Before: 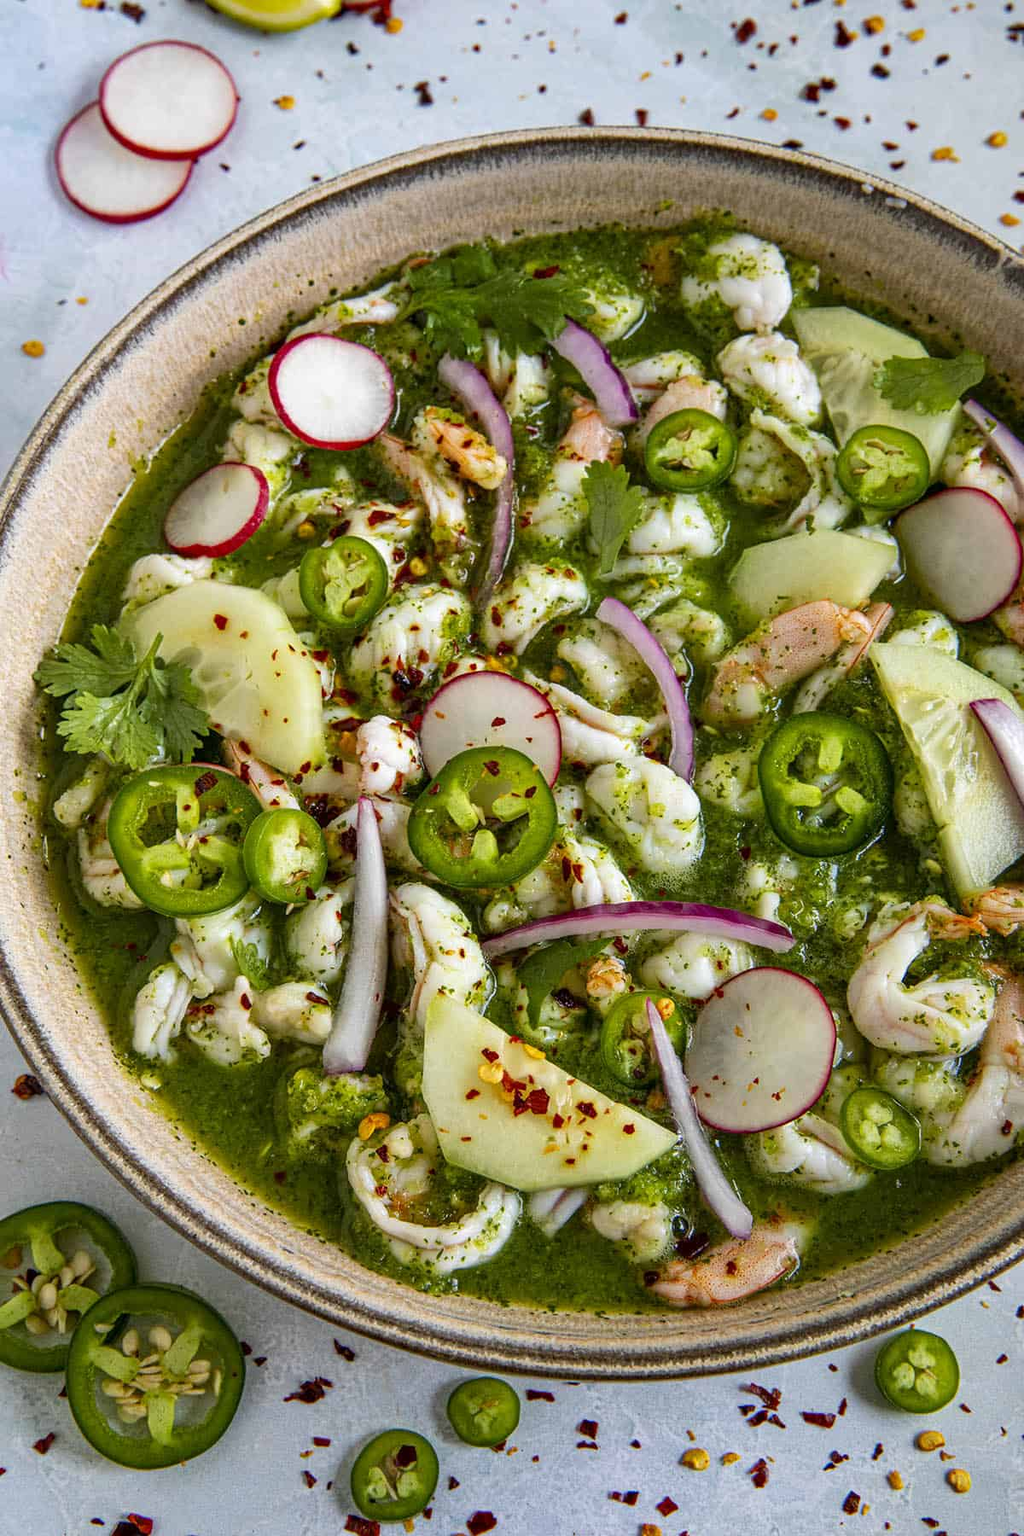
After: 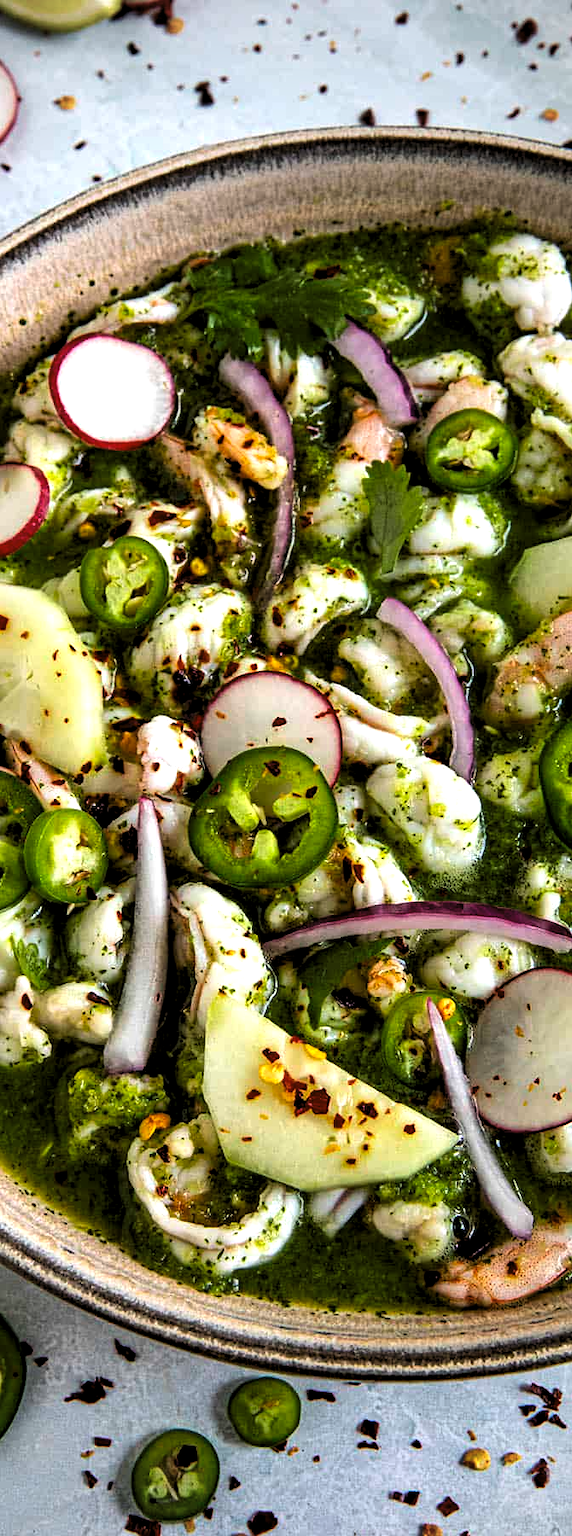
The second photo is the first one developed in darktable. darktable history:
levels: levels [0.129, 0.519, 0.867]
crop: left 21.436%, right 22.639%
vignetting: center (-0.078, 0.062)
